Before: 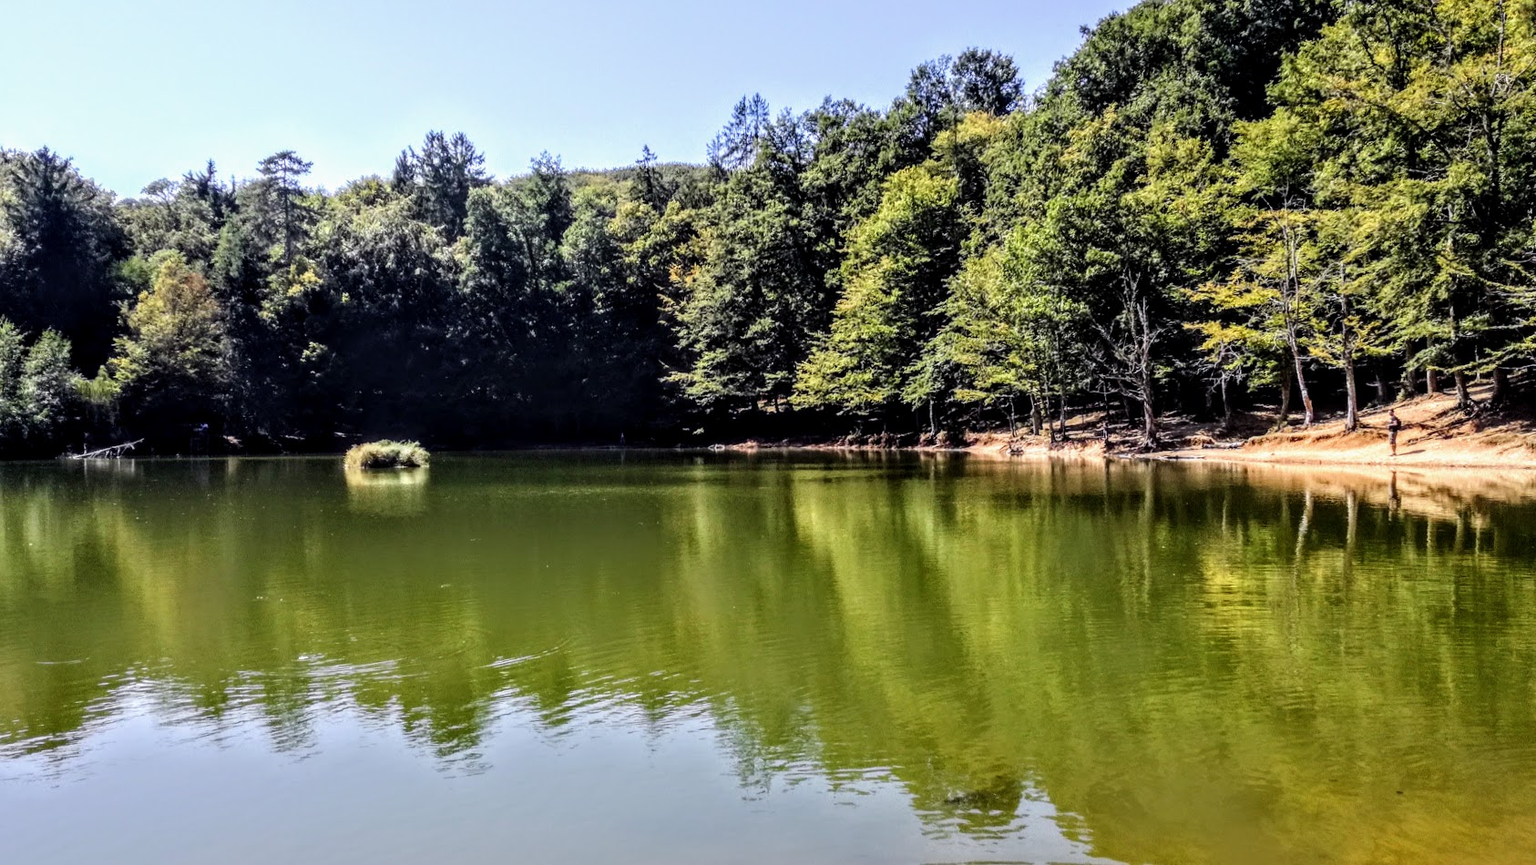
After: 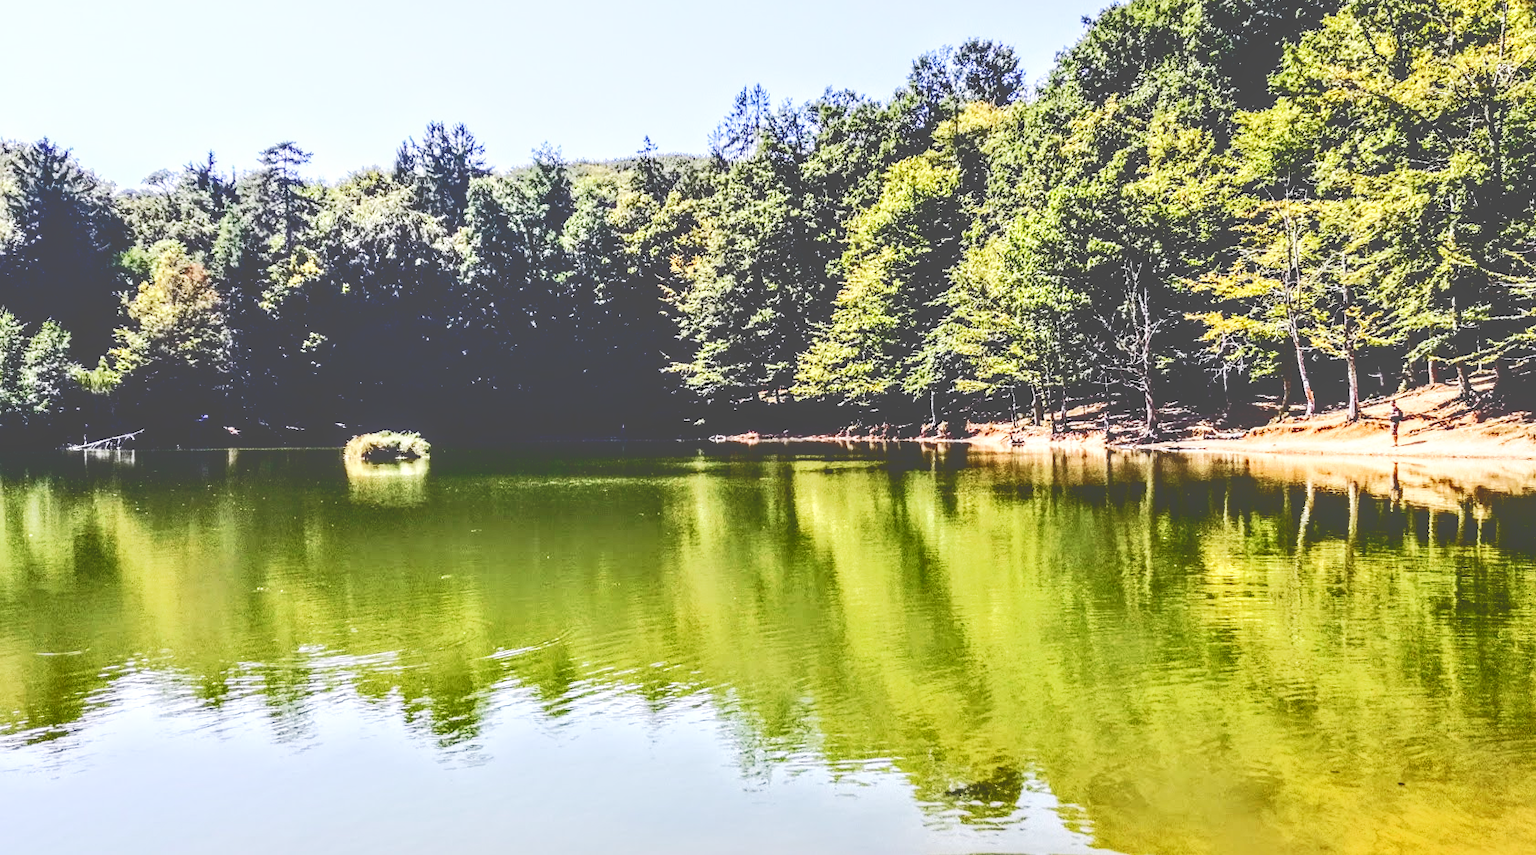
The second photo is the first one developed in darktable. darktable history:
exposure: black level correction -0.004, exposure 0.058 EV, compensate exposure bias true, compensate highlight preservation false
tone equalizer: on, module defaults
contrast brightness saturation: contrast 0.288
crop: top 1.171%, right 0.067%
tone curve: curves: ch0 [(0, 0) (0.003, 0.298) (0.011, 0.298) (0.025, 0.298) (0.044, 0.3) (0.069, 0.302) (0.1, 0.312) (0.136, 0.329) (0.177, 0.354) (0.224, 0.376) (0.277, 0.408) (0.335, 0.453) (0.399, 0.503) (0.468, 0.562) (0.543, 0.623) (0.623, 0.686) (0.709, 0.754) (0.801, 0.825) (0.898, 0.873) (1, 1)], color space Lab, independent channels, preserve colors none
sharpen: amount 0.204
local contrast: on, module defaults
base curve: curves: ch0 [(0, 0) (0.032, 0.025) (0.121, 0.166) (0.206, 0.329) (0.605, 0.79) (1, 1)], preserve colors none
